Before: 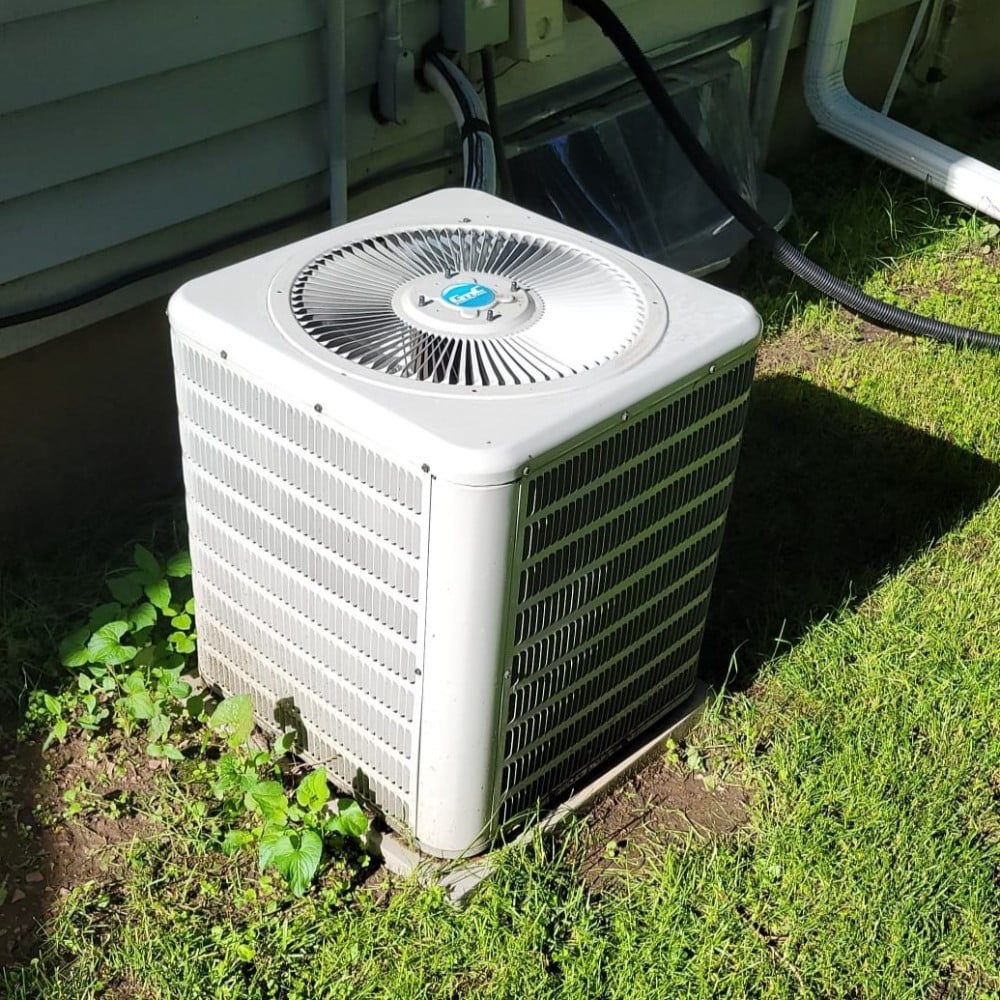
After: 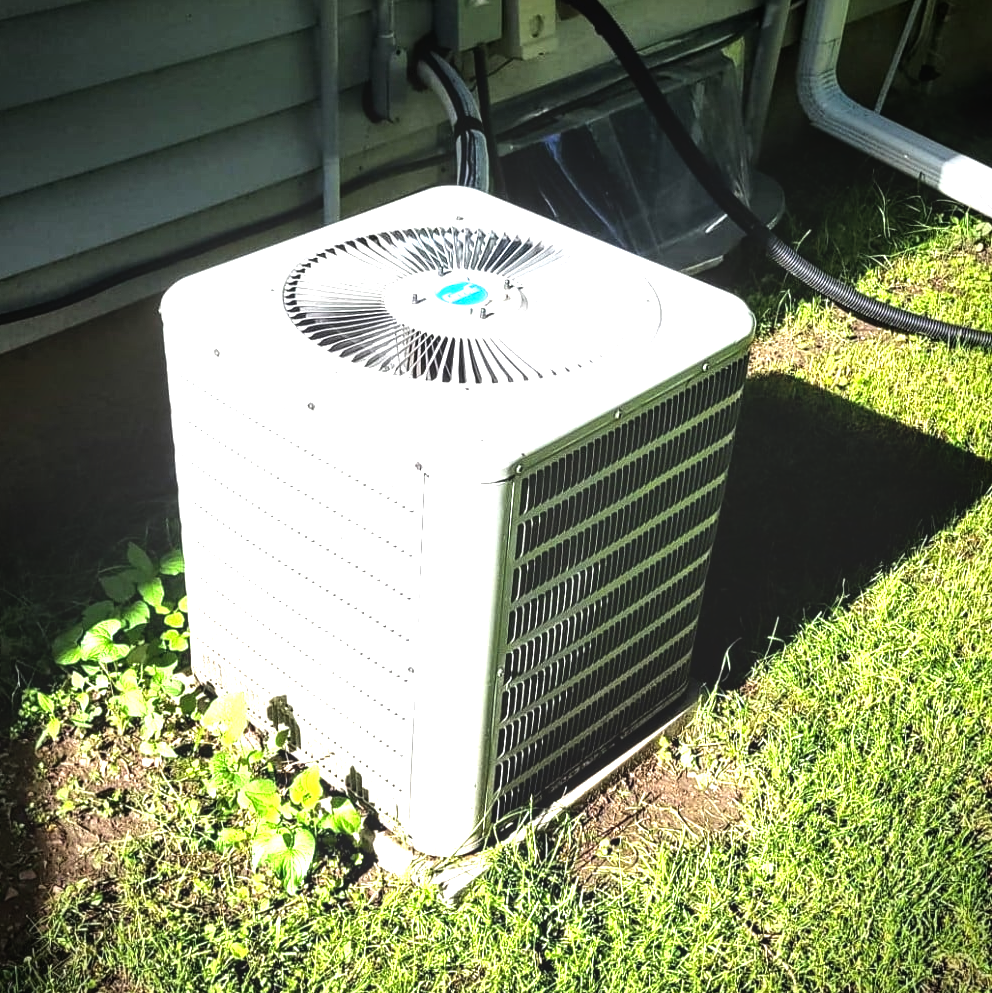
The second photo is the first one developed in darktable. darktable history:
crop and rotate: left 0.716%, top 0.298%, bottom 0.306%
exposure: black level correction 0, exposure 0.596 EV, compensate highlight preservation false
tone equalizer: -8 EV -1.06 EV, -7 EV -0.995 EV, -6 EV -0.86 EV, -5 EV -0.588 EV, -3 EV 0.589 EV, -2 EV 0.886 EV, -1 EV 1.01 EV, +0 EV 1.07 EV, edges refinement/feathering 500, mask exposure compensation -1.57 EV, preserve details no
local contrast: on, module defaults
tone curve: curves: ch0 [(0, 0) (0.003, 0.032) (0.011, 0.034) (0.025, 0.039) (0.044, 0.055) (0.069, 0.078) (0.1, 0.111) (0.136, 0.147) (0.177, 0.191) (0.224, 0.238) (0.277, 0.291) (0.335, 0.35) (0.399, 0.41) (0.468, 0.48) (0.543, 0.547) (0.623, 0.621) (0.709, 0.699) (0.801, 0.789) (0.898, 0.884) (1, 1)], color space Lab, independent channels, preserve colors none
vignetting: brightness -0.644, saturation -0.005, unbound false
